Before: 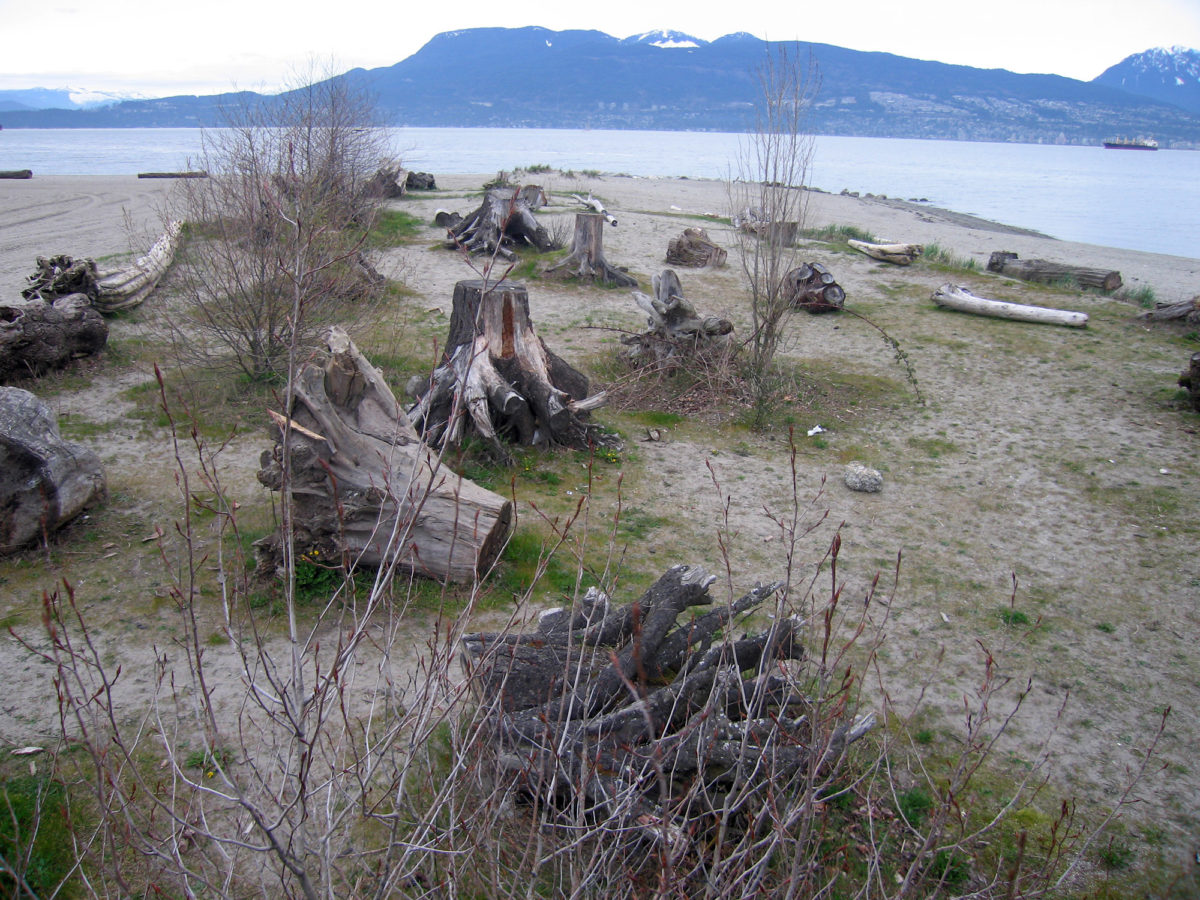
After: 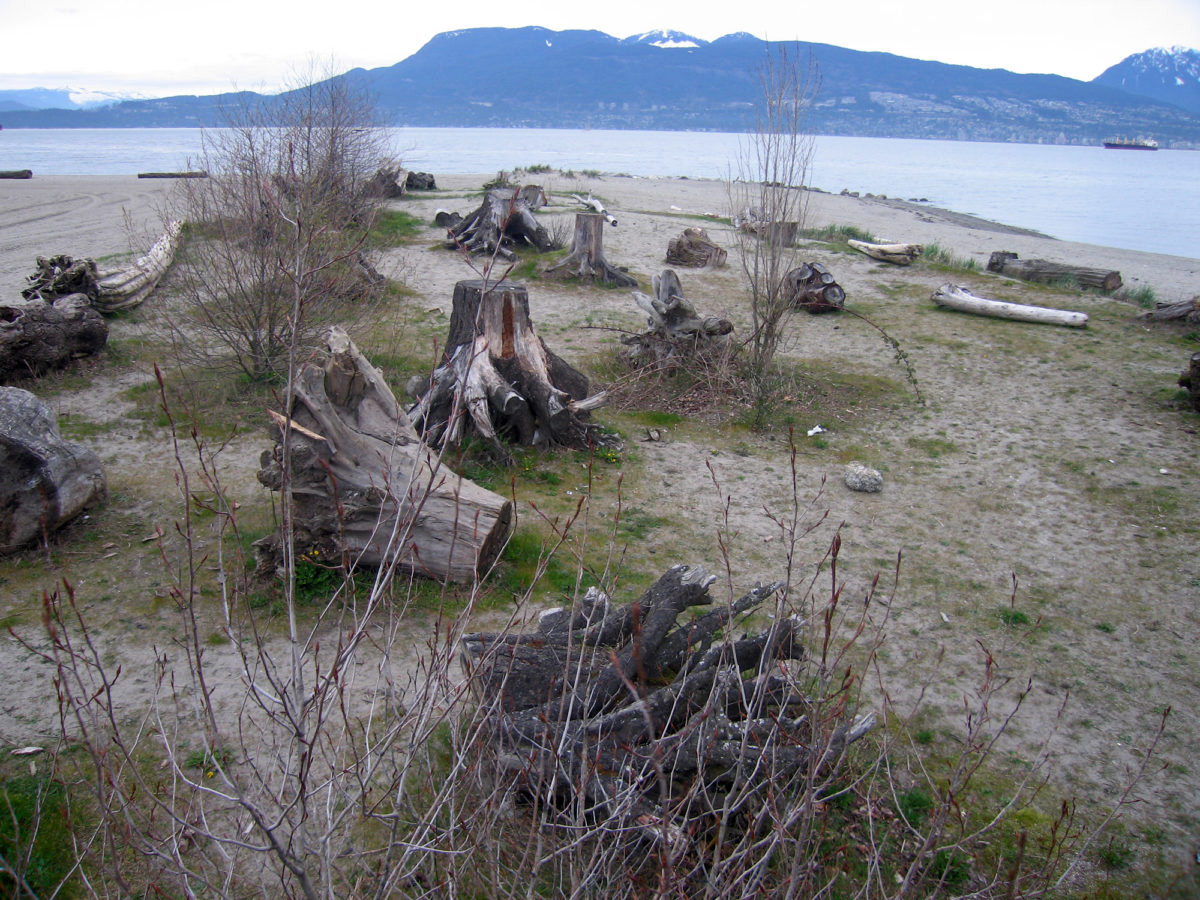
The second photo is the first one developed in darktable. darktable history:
contrast brightness saturation: contrast 0.032, brightness -0.036
tone equalizer: on, module defaults
